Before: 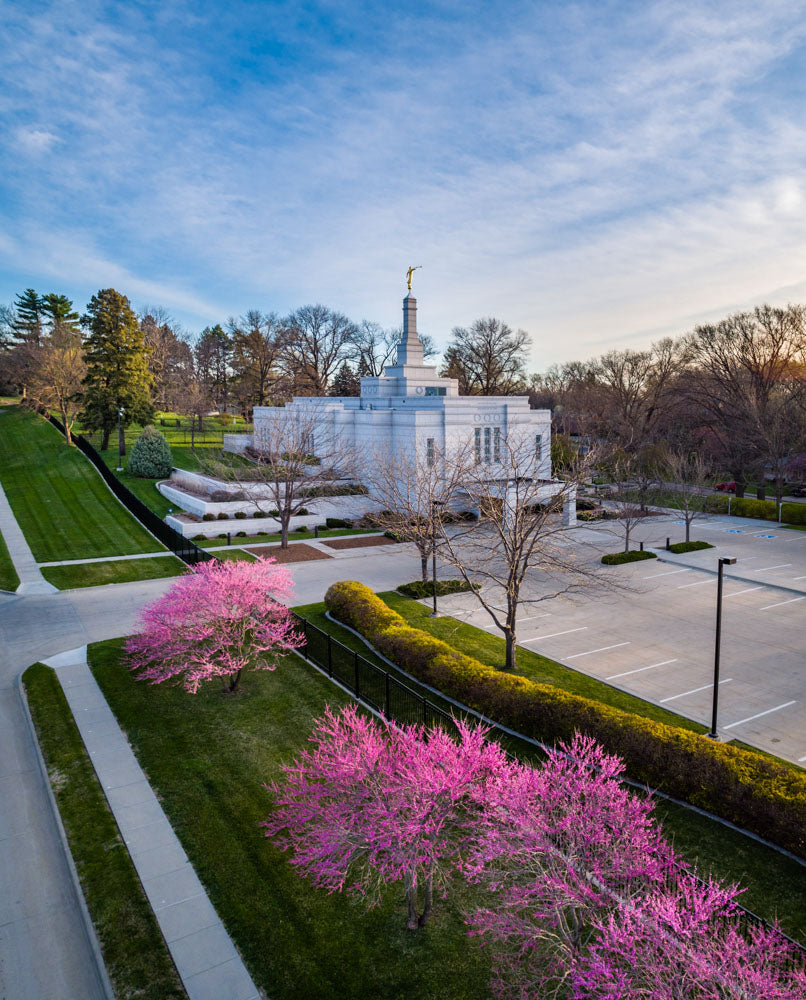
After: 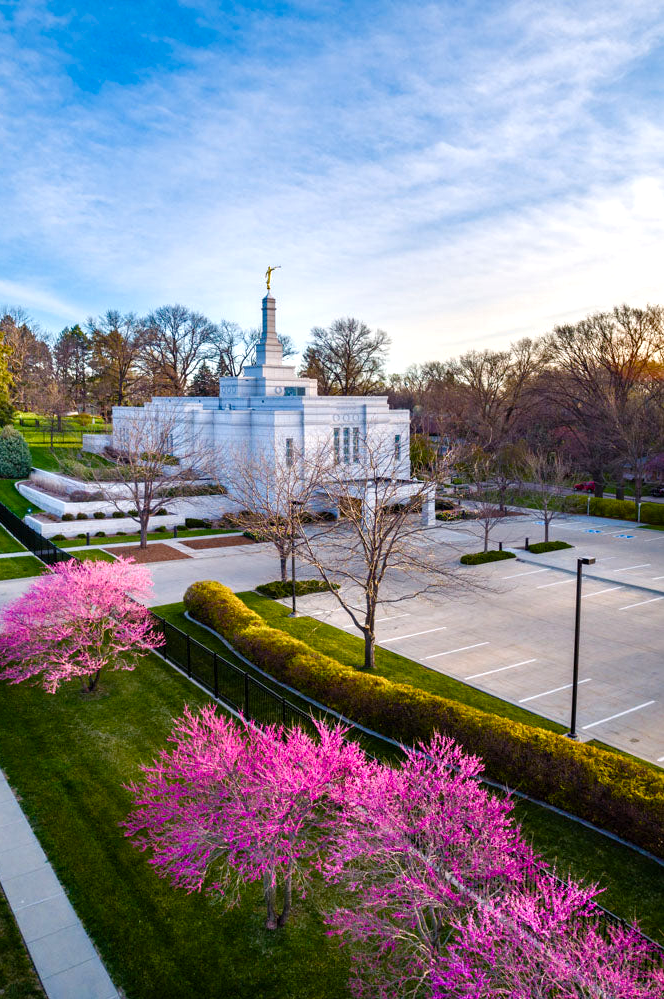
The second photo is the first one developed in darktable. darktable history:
crop: left 17.582%, bottom 0.031%
color balance rgb: perceptual saturation grading › global saturation 25%, perceptual saturation grading › highlights -50%, perceptual saturation grading › shadows 30%, perceptual brilliance grading › global brilliance 12%, global vibrance 20%
